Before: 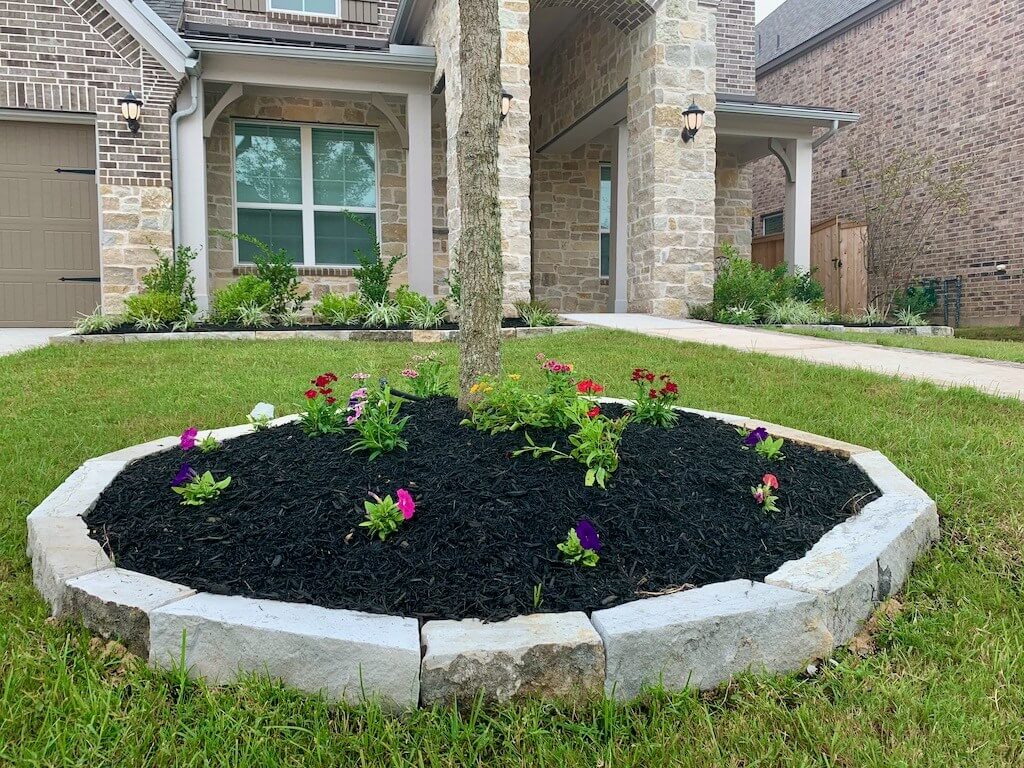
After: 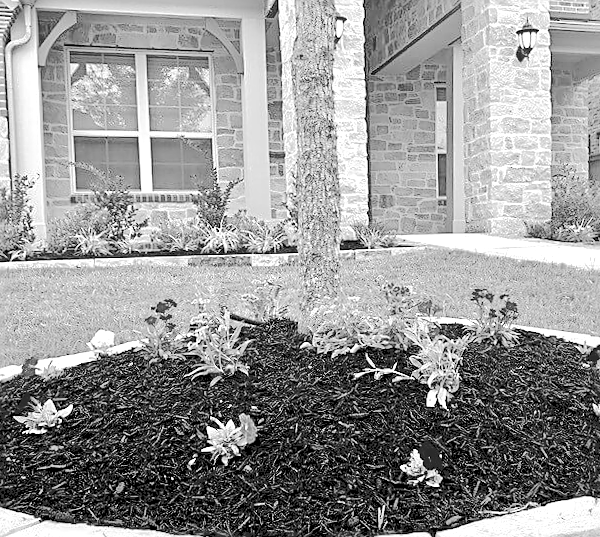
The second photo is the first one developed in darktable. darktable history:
crop: left 16.202%, top 11.208%, right 26.045%, bottom 20.557%
color balance rgb: shadows lift › luminance -41.13%, shadows lift › chroma 14.13%, shadows lift › hue 260°, power › luminance -3.76%, power › chroma 0.56%, power › hue 40.37°, highlights gain › luminance 16.81%, highlights gain › chroma 2.94%, highlights gain › hue 260°, global offset › luminance -0.29%, global offset › chroma 0.31%, global offset › hue 260°, perceptual saturation grading › global saturation 20%, perceptual saturation grading › highlights -13.92%, perceptual saturation grading › shadows 50%
sharpen: on, module defaults
exposure: exposure 0.207 EV, compensate highlight preservation false
monochrome: on, module defaults
tone equalizer: -7 EV 0.15 EV, -6 EV 0.6 EV, -5 EV 1.15 EV, -4 EV 1.33 EV, -3 EV 1.15 EV, -2 EV 0.6 EV, -1 EV 0.15 EV, mask exposure compensation -0.5 EV
rotate and perspective: rotation -1.17°, automatic cropping off
tone curve: curves: ch0 [(0, 0) (0.003, 0.169) (0.011, 0.169) (0.025, 0.169) (0.044, 0.173) (0.069, 0.178) (0.1, 0.183) (0.136, 0.185) (0.177, 0.197) (0.224, 0.227) (0.277, 0.292) (0.335, 0.391) (0.399, 0.491) (0.468, 0.592) (0.543, 0.672) (0.623, 0.734) (0.709, 0.785) (0.801, 0.844) (0.898, 0.893) (1, 1)], preserve colors none
